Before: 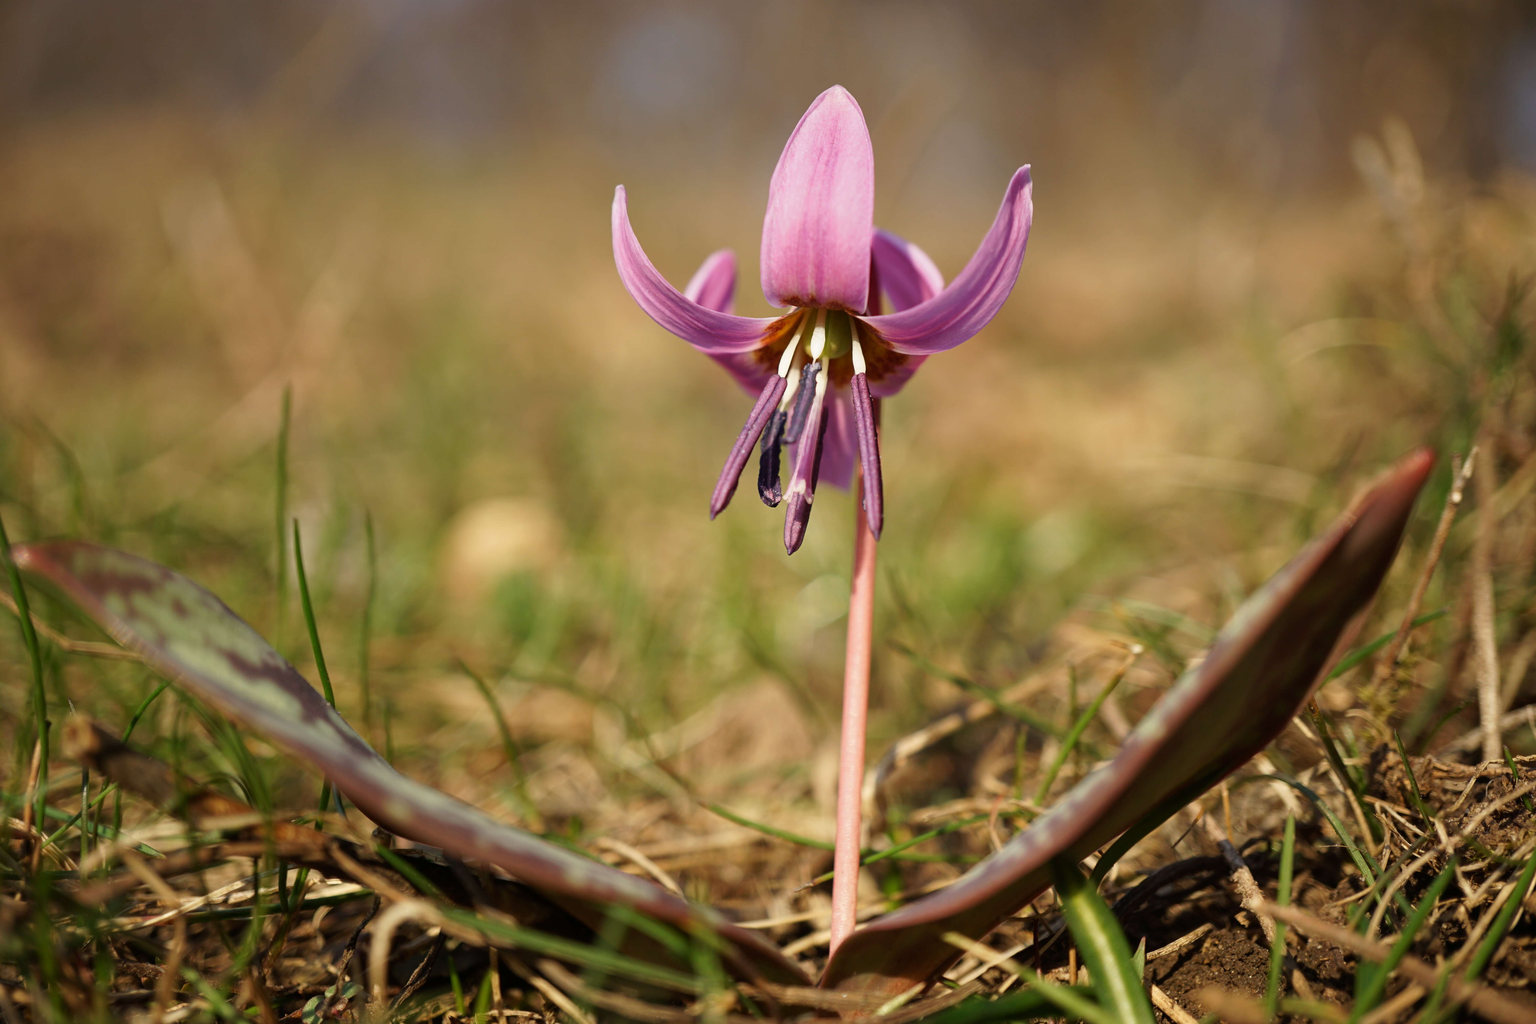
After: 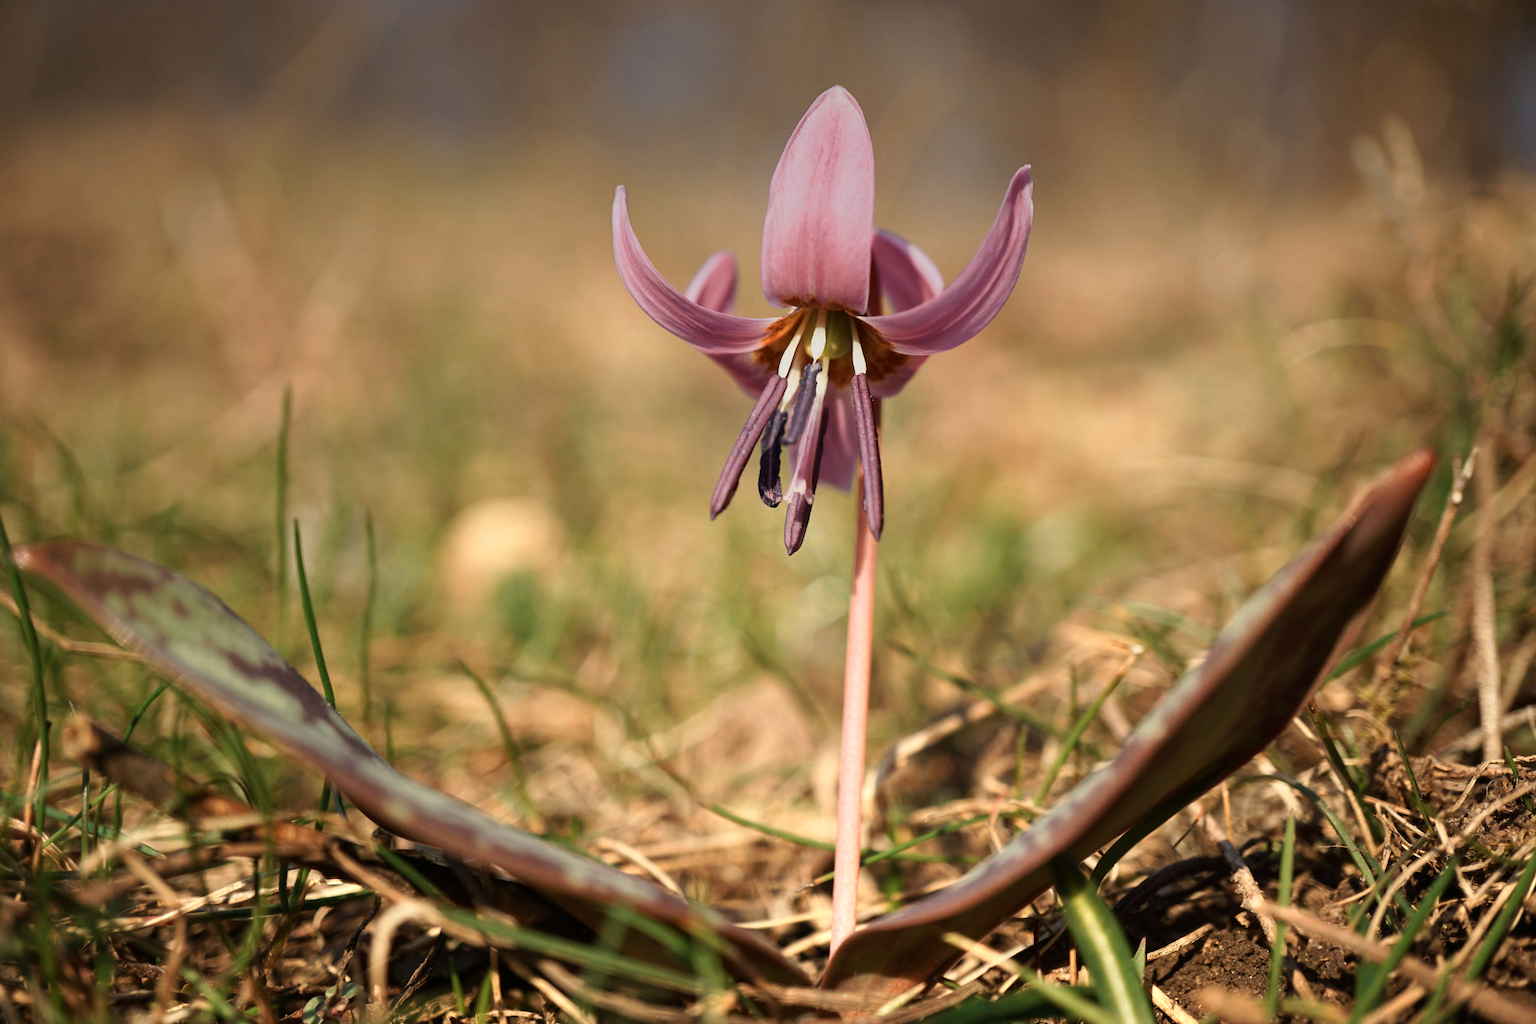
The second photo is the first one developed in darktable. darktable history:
color zones: curves: ch0 [(0.018, 0.548) (0.197, 0.654) (0.425, 0.447) (0.605, 0.658) (0.732, 0.579)]; ch1 [(0.105, 0.531) (0.224, 0.531) (0.386, 0.39) (0.618, 0.456) (0.732, 0.456) (0.956, 0.421)]; ch2 [(0.039, 0.583) (0.215, 0.465) (0.399, 0.544) (0.465, 0.548) (0.614, 0.447) (0.724, 0.43) (0.882, 0.623) (0.956, 0.632)]
graduated density: on, module defaults
exposure: compensate highlight preservation false
